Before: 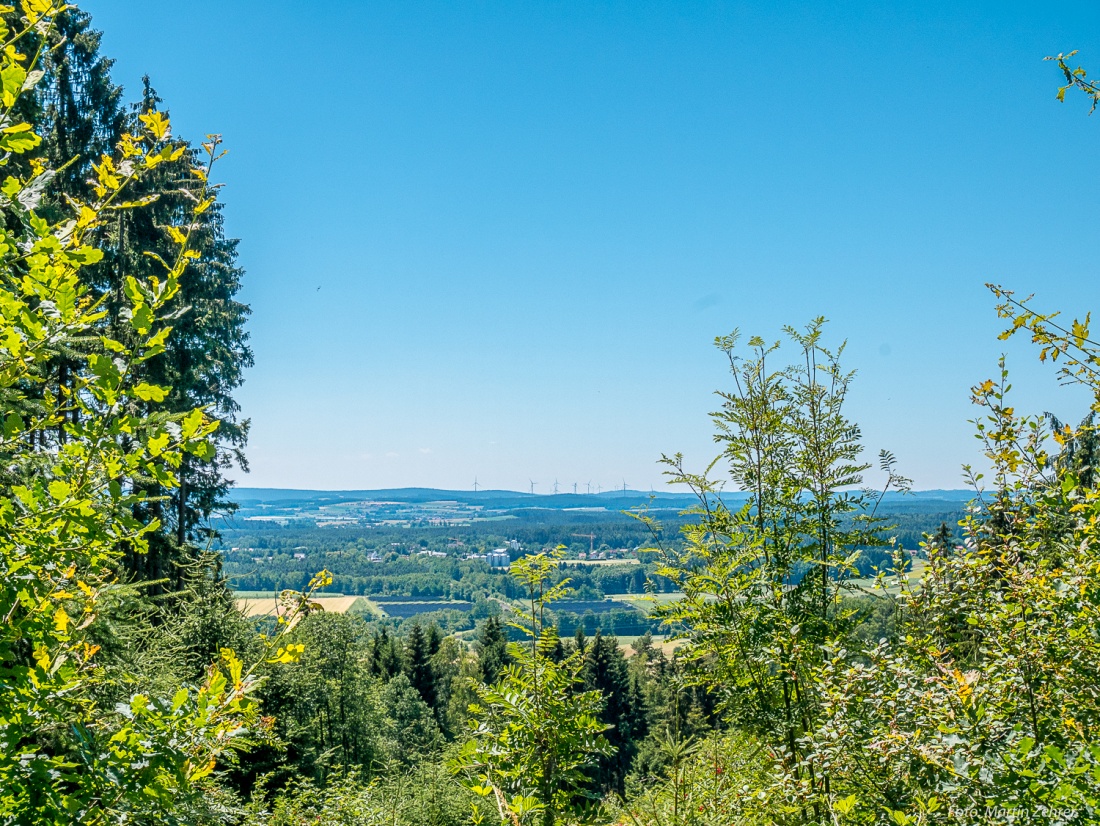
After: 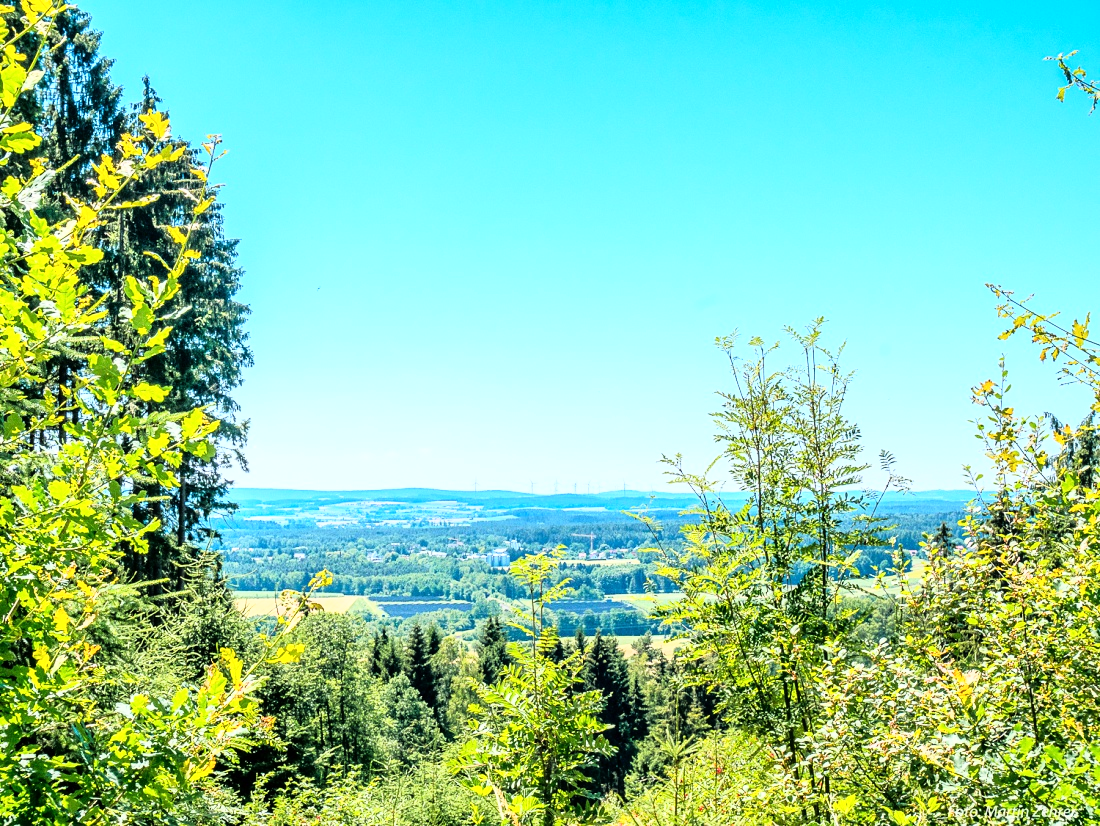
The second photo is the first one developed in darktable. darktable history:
color balance rgb: power › luminance 1.441%, perceptual saturation grading › global saturation 0.873%
base curve: curves: ch0 [(0, 0) (0.012, 0.01) (0.073, 0.168) (0.31, 0.711) (0.645, 0.957) (1, 1)]
